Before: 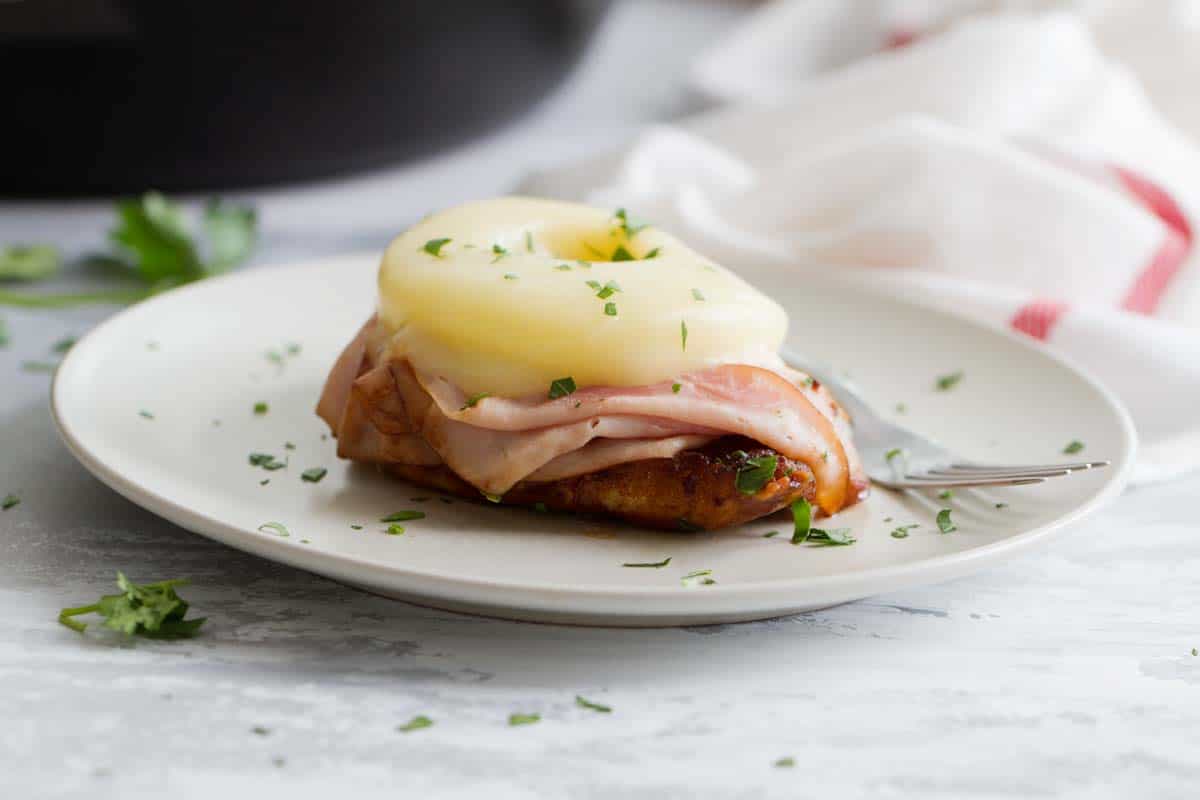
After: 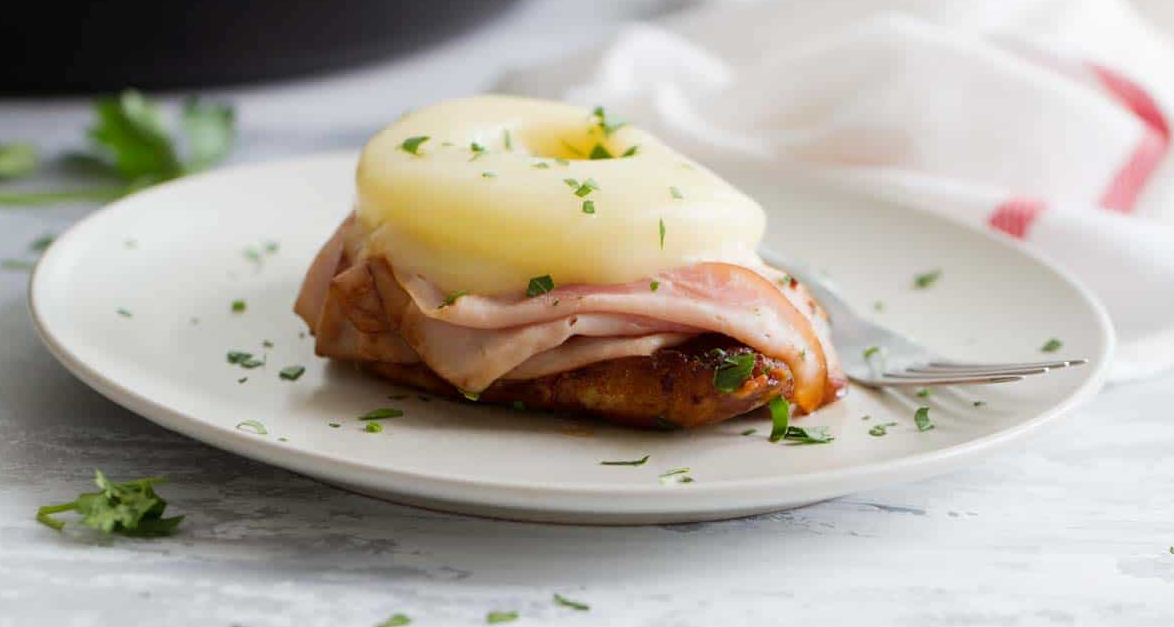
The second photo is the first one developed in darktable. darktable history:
crop and rotate: left 1.836%, top 12.857%, right 0.288%, bottom 8.767%
